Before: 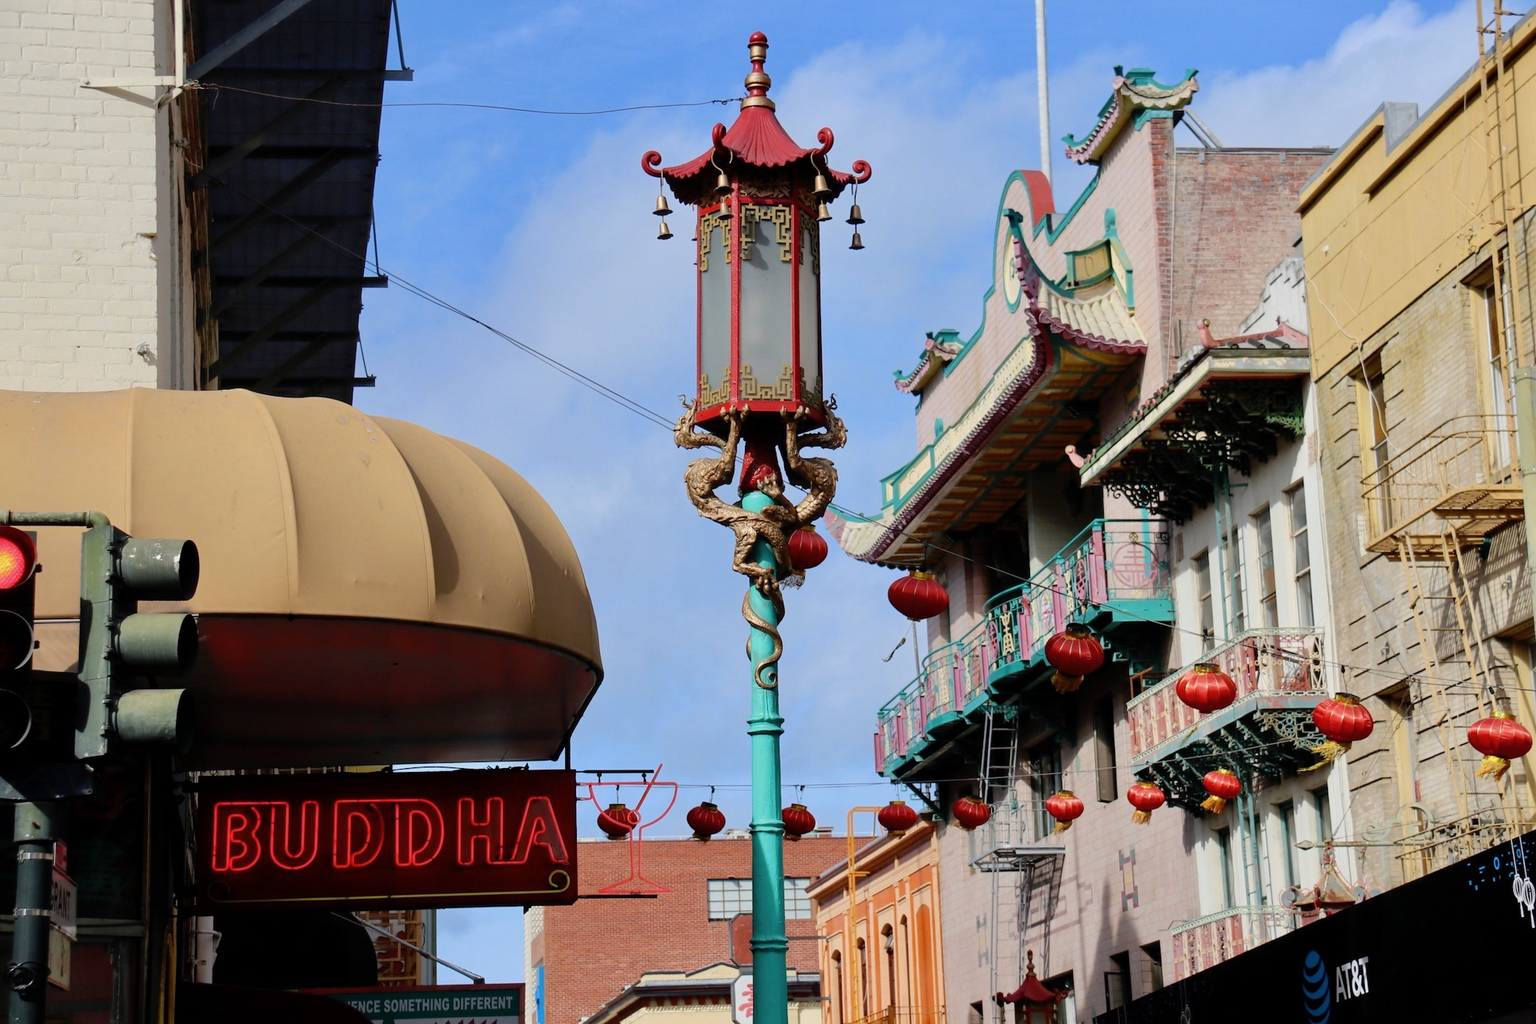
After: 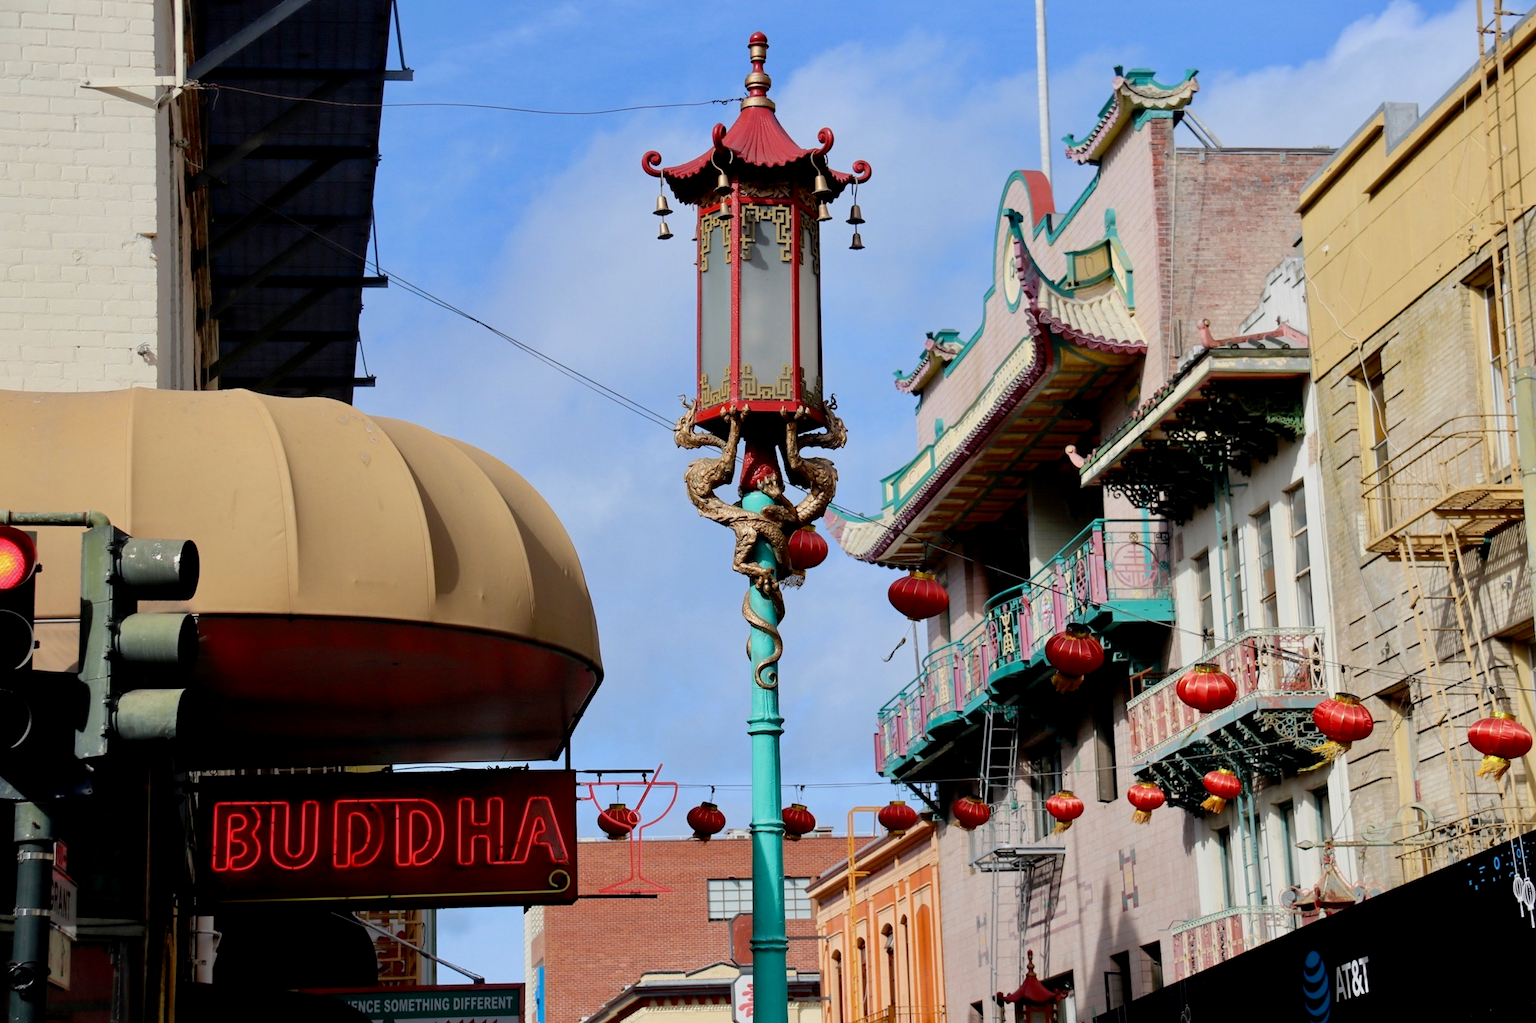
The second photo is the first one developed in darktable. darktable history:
color correction: highlights b* 0.041
